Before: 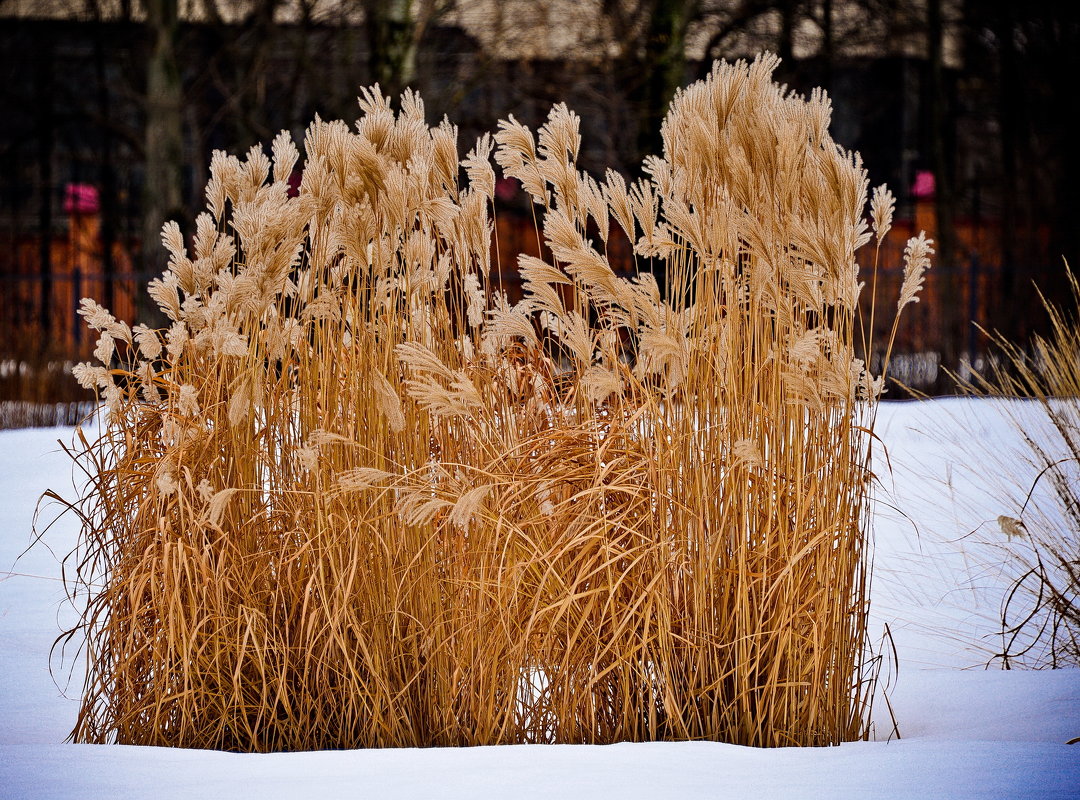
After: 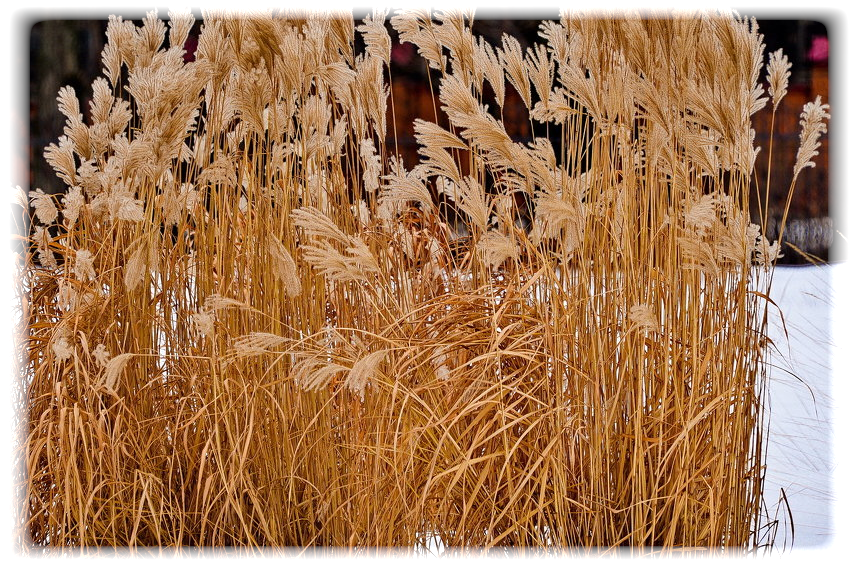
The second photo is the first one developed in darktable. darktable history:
crop: left 9.712%, top 16.928%, right 10.845%, bottom 12.332%
vignetting: fall-off start 93%, fall-off radius 5%, brightness 1, saturation -0.49, automatic ratio true, width/height ratio 1.332, shape 0.04, unbound false
